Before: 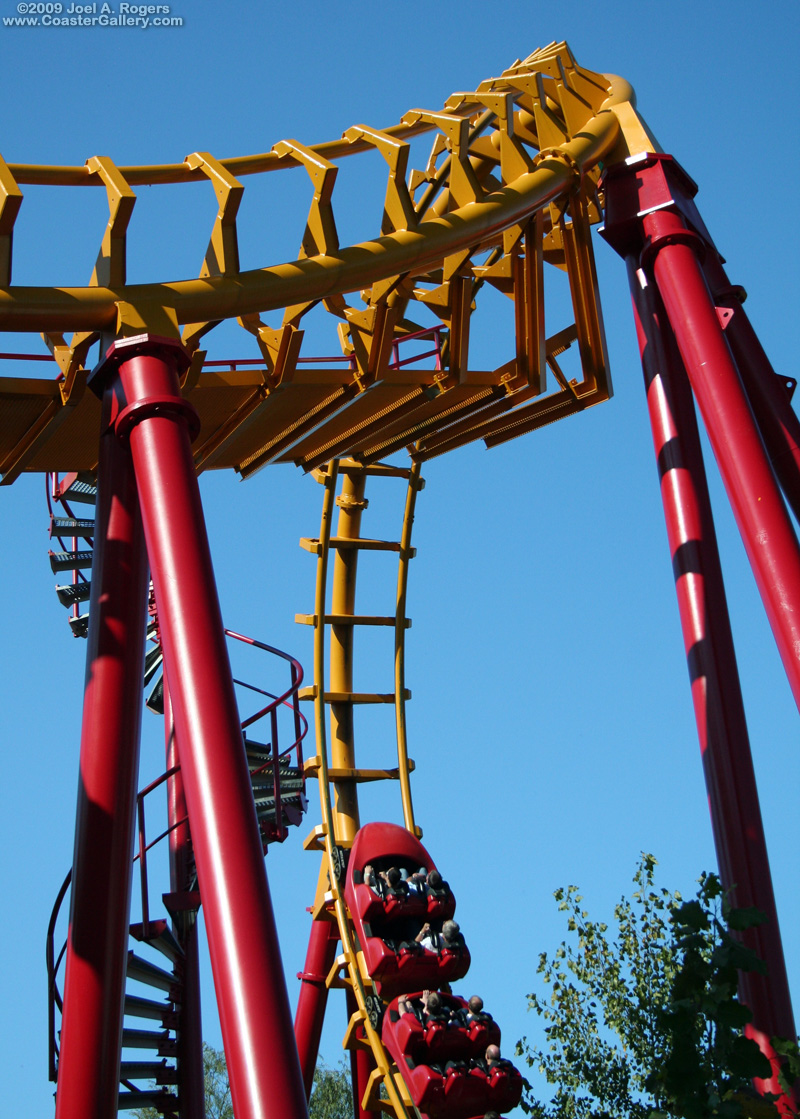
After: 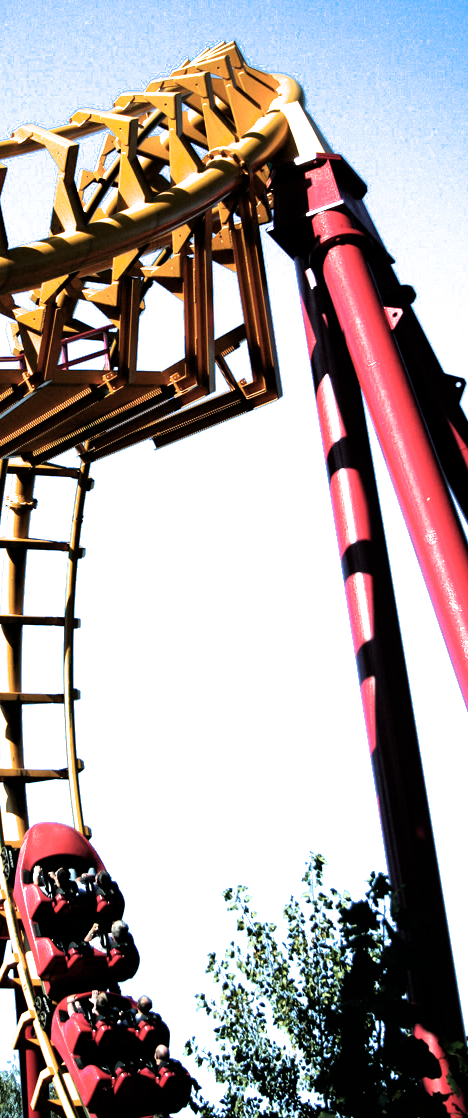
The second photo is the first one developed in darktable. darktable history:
crop: left 41.402%
exposure: black level correction 0, exposure 0.7 EV, compensate exposure bias true, compensate highlight preservation false
filmic rgb: black relative exposure -8.2 EV, white relative exposure 2.2 EV, threshold 3 EV, hardness 7.11, latitude 85.74%, contrast 1.696, highlights saturation mix -4%, shadows ↔ highlights balance -2.69%, color science v5 (2021), contrast in shadows safe, contrast in highlights safe, enable highlight reconstruction true
